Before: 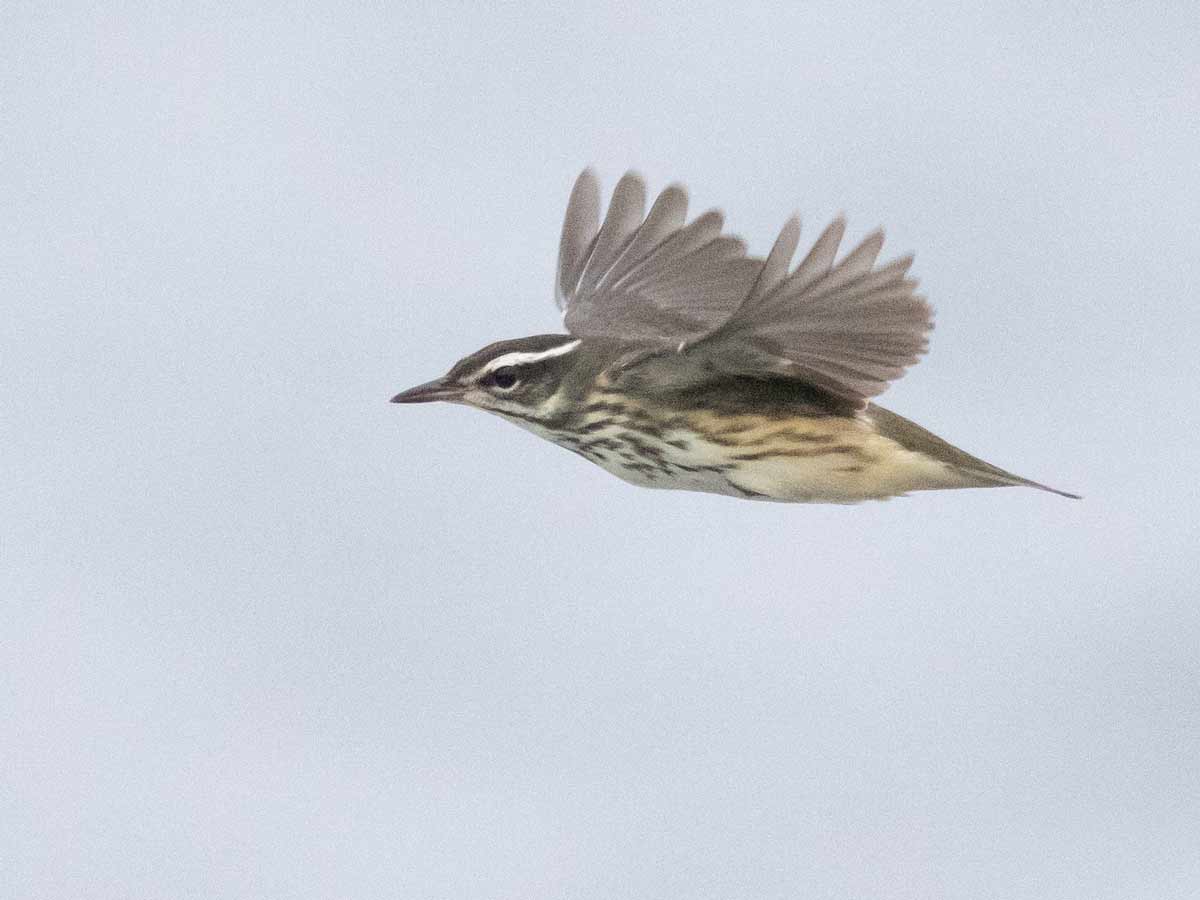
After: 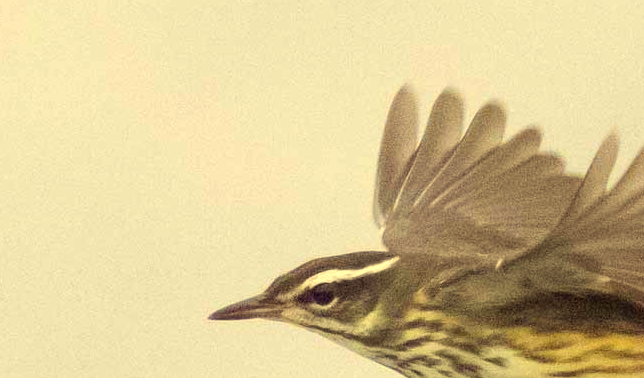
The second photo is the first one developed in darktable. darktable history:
contrast brightness saturation: contrast 0.037, saturation 0.157
color correction: highlights a* -0.364, highlights b* 39.53, shadows a* 9.51, shadows b* -0.901
exposure: exposure 0.202 EV, compensate highlight preservation false
crop: left 15.18%, top 9.286%, right 31.151%, bottom 48.61%
